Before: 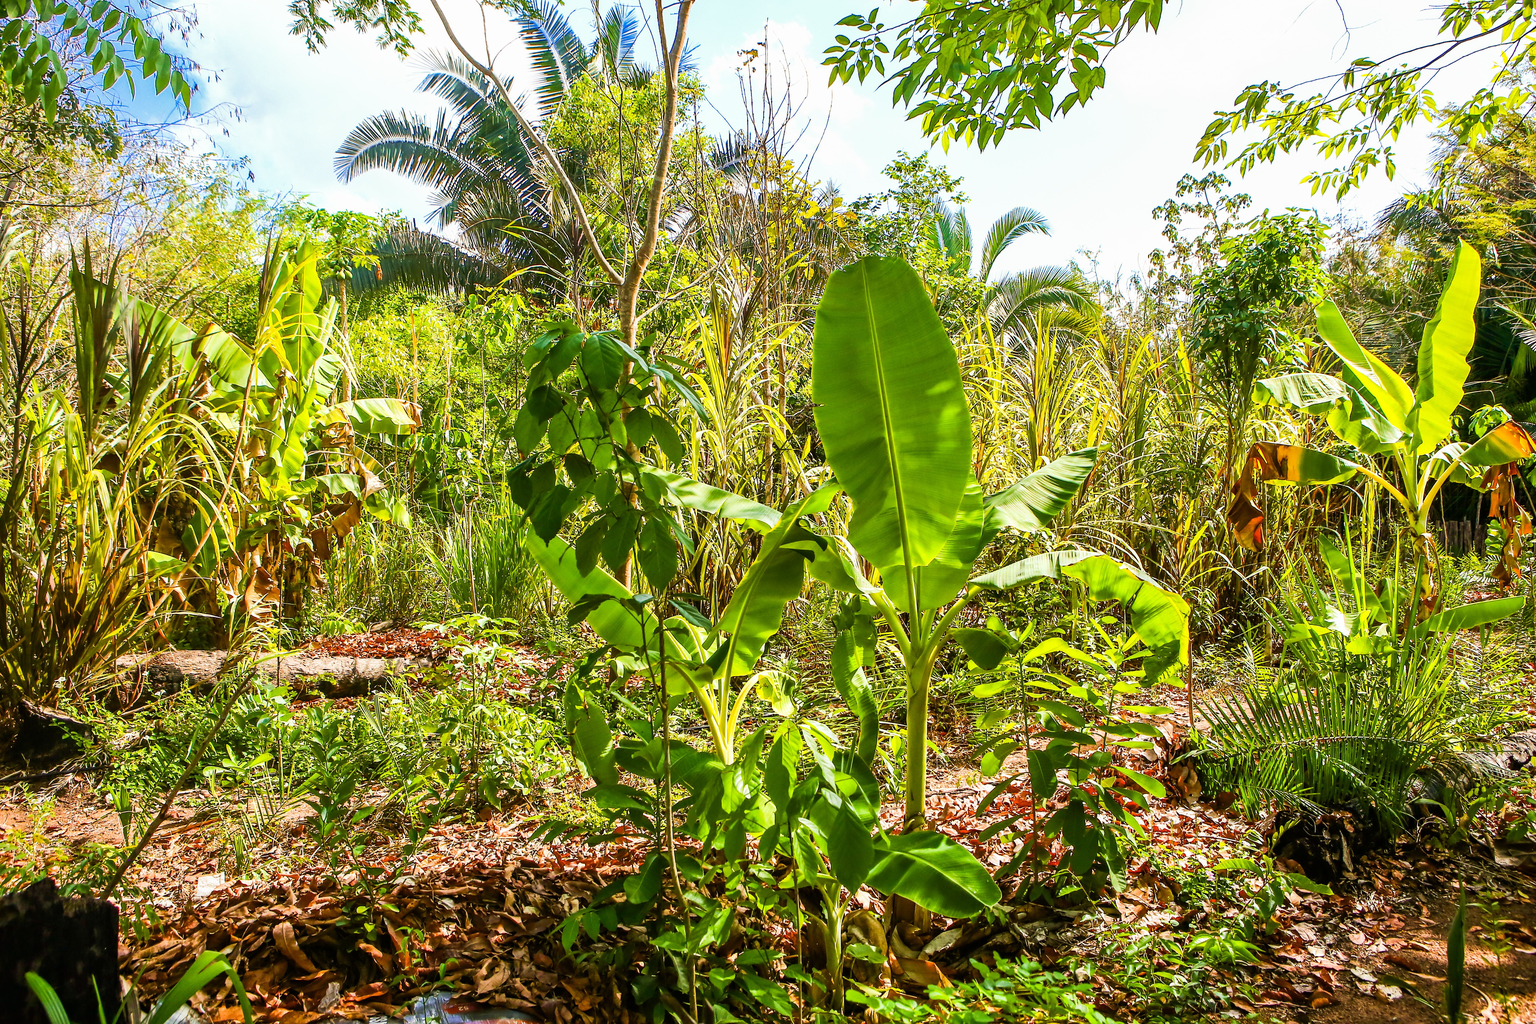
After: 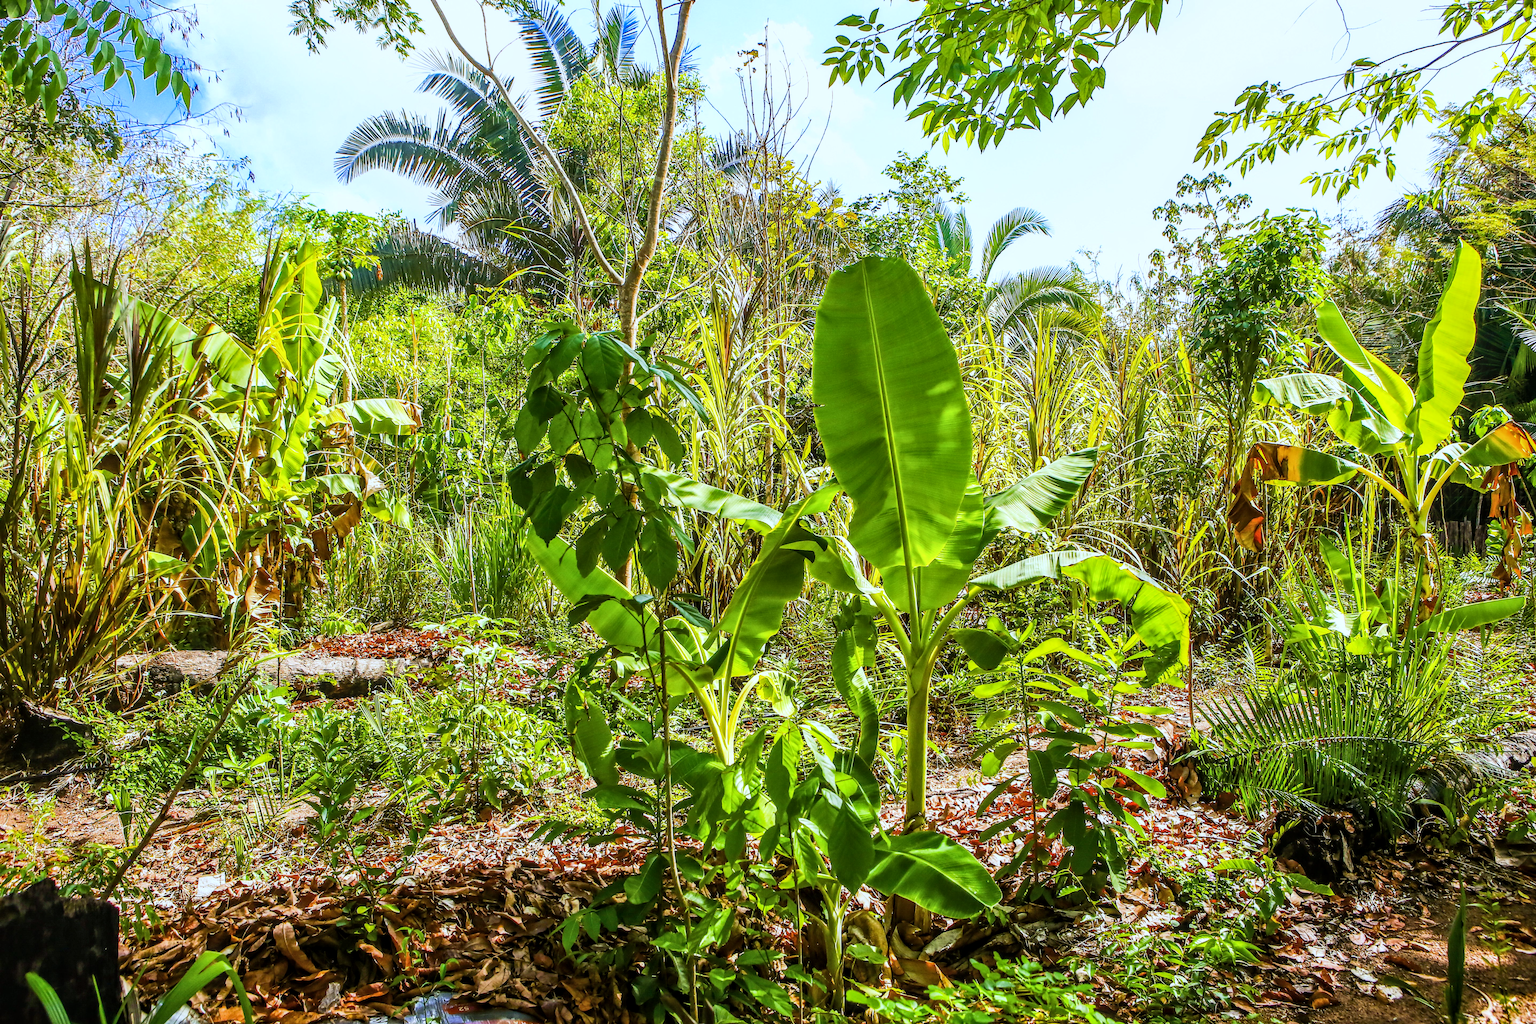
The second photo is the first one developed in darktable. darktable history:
white balance: red 0.924, blue 1.095
local contrast: on, module defaults
